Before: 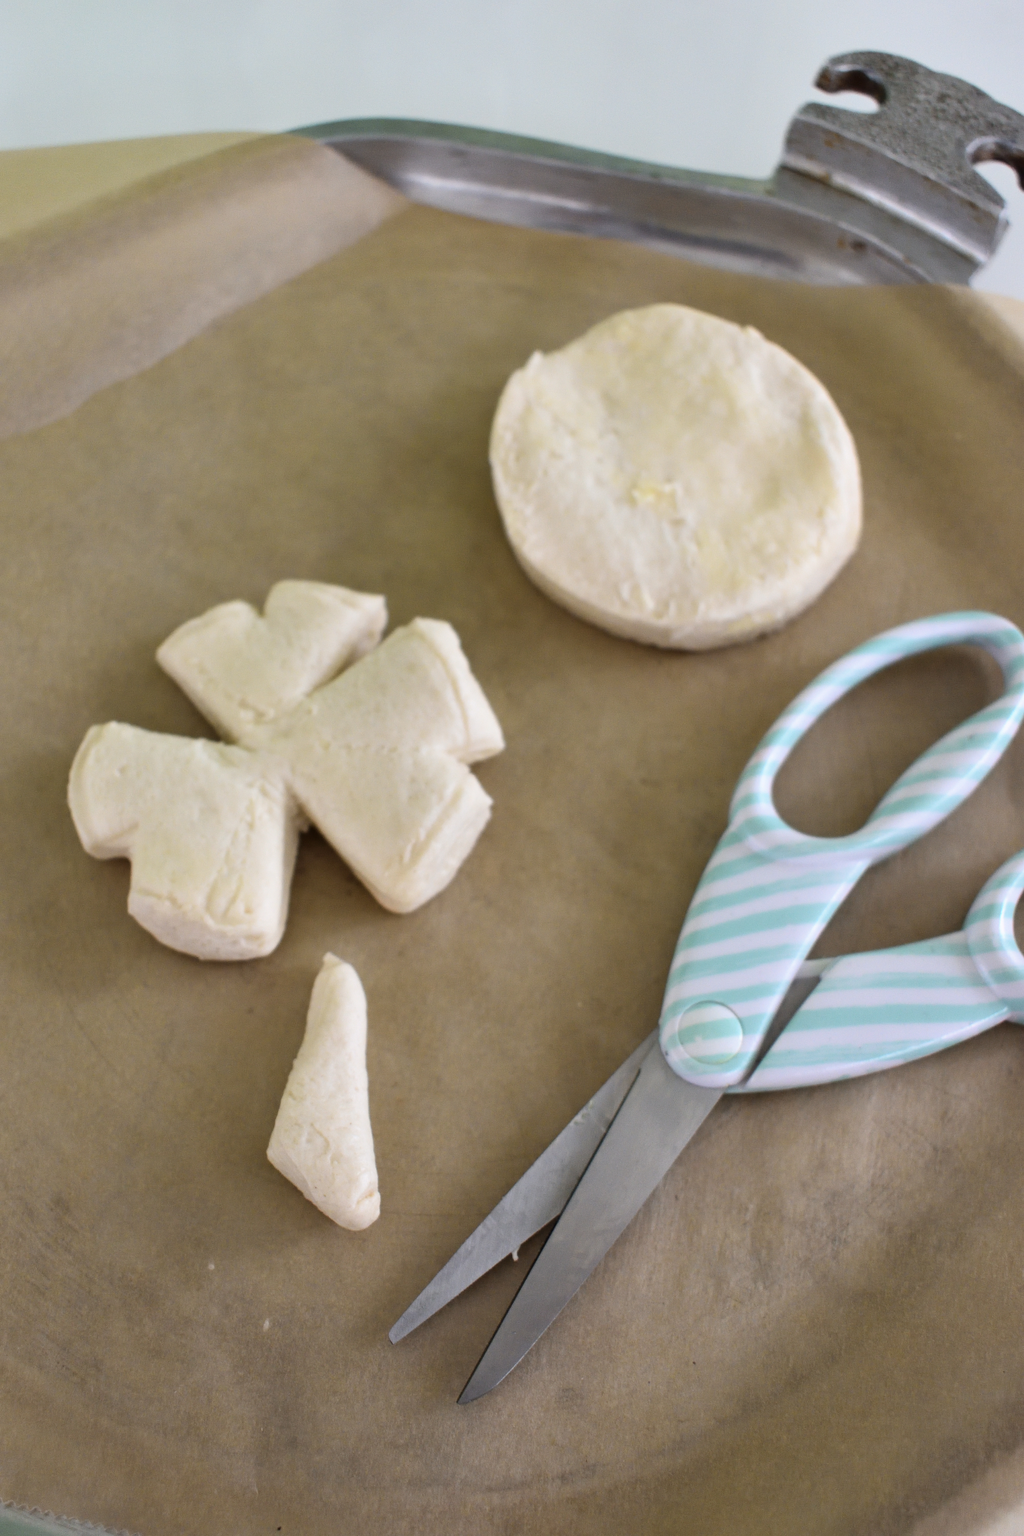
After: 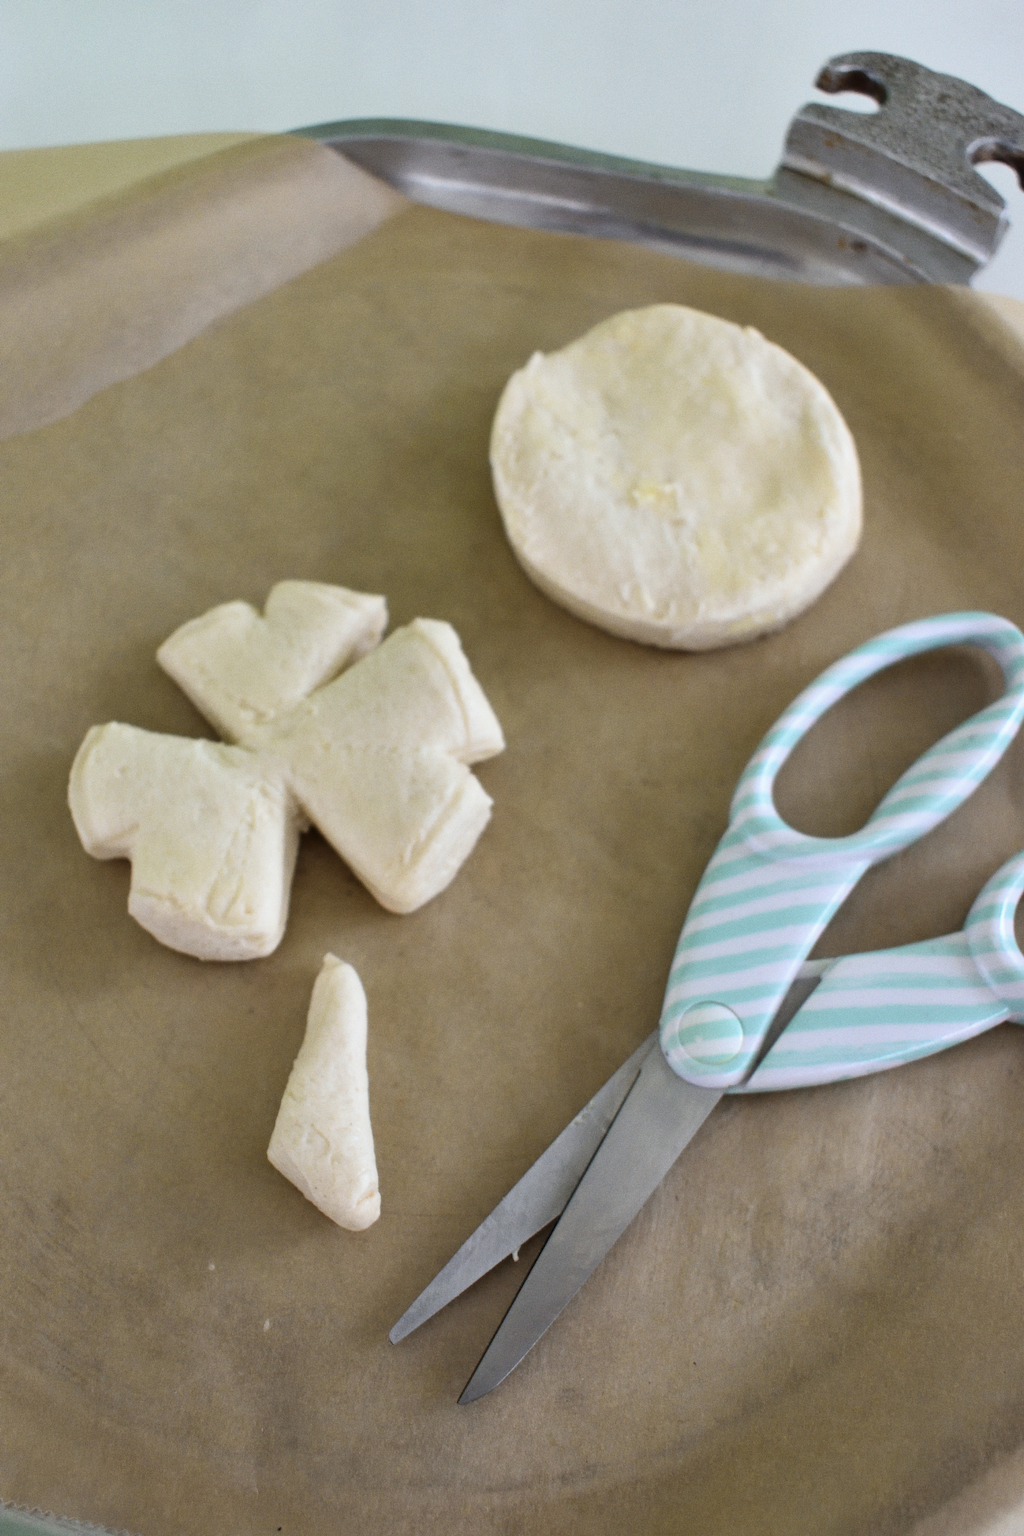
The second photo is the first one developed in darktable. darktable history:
white balance: red 0.978, blue 0.999
exposure: compensate highlight preservation false
grain: coarseness 0.09 ISO
